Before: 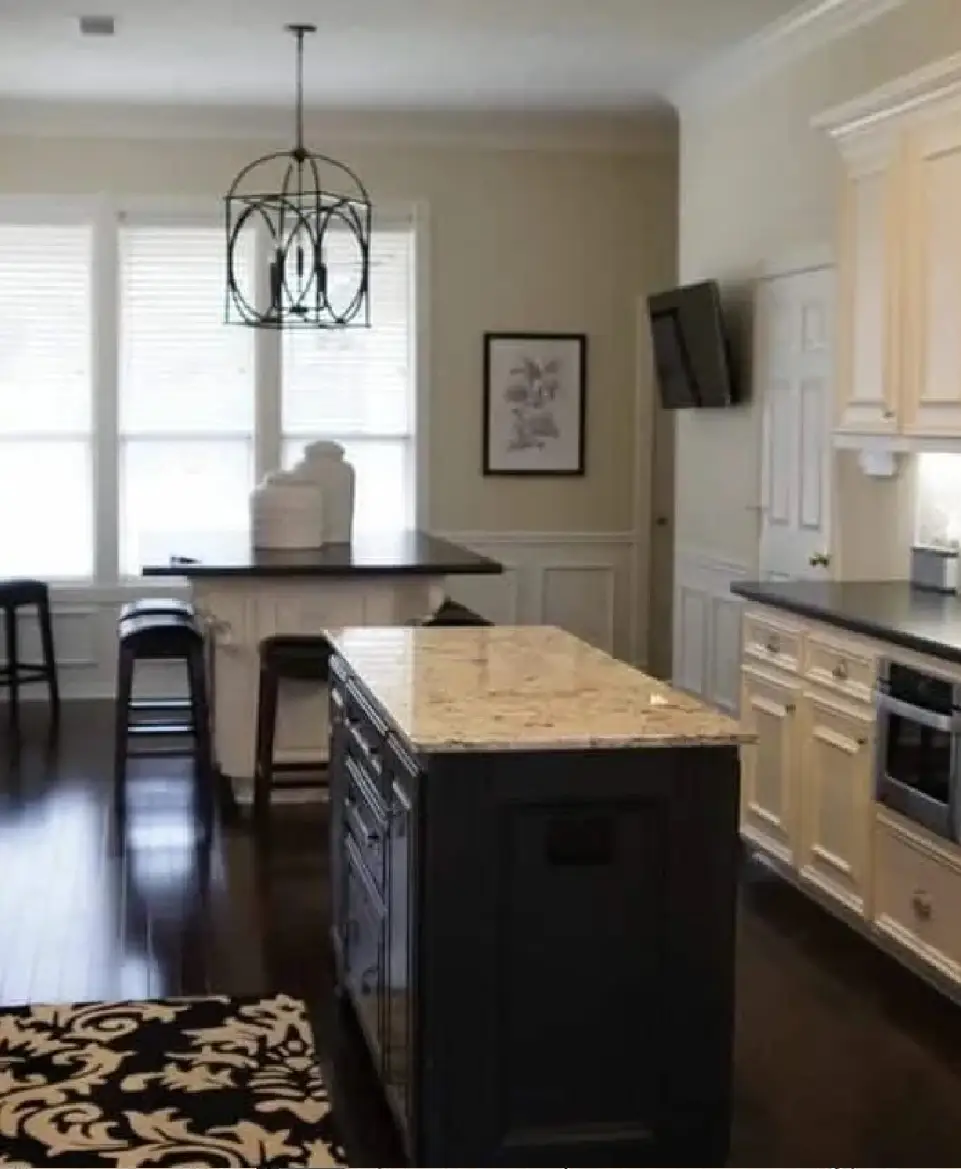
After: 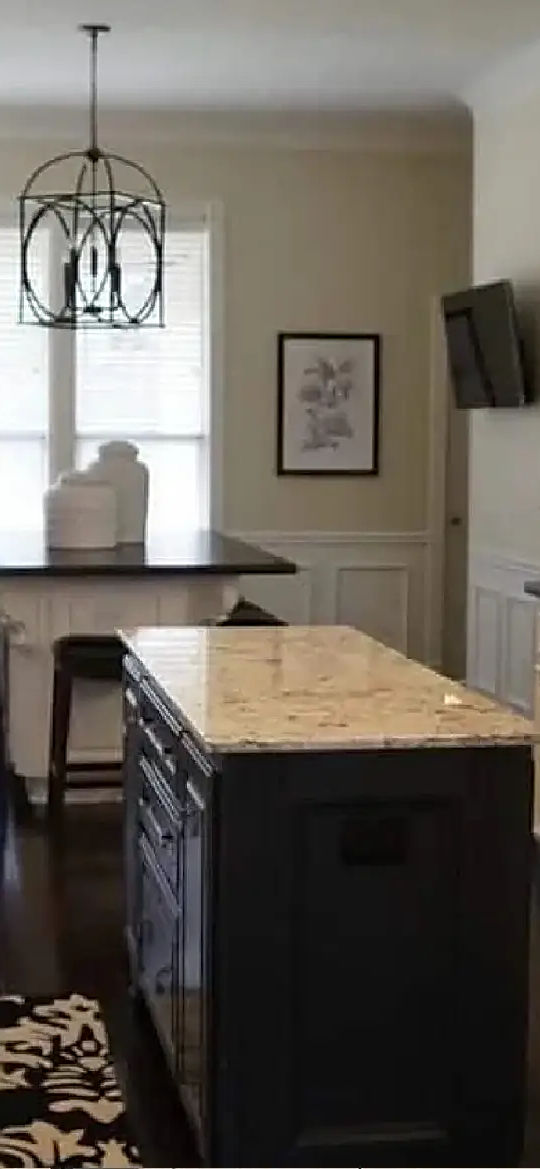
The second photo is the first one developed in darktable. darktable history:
sharpen: on, module defaults
crop: left 21.496%, right 22.254%
